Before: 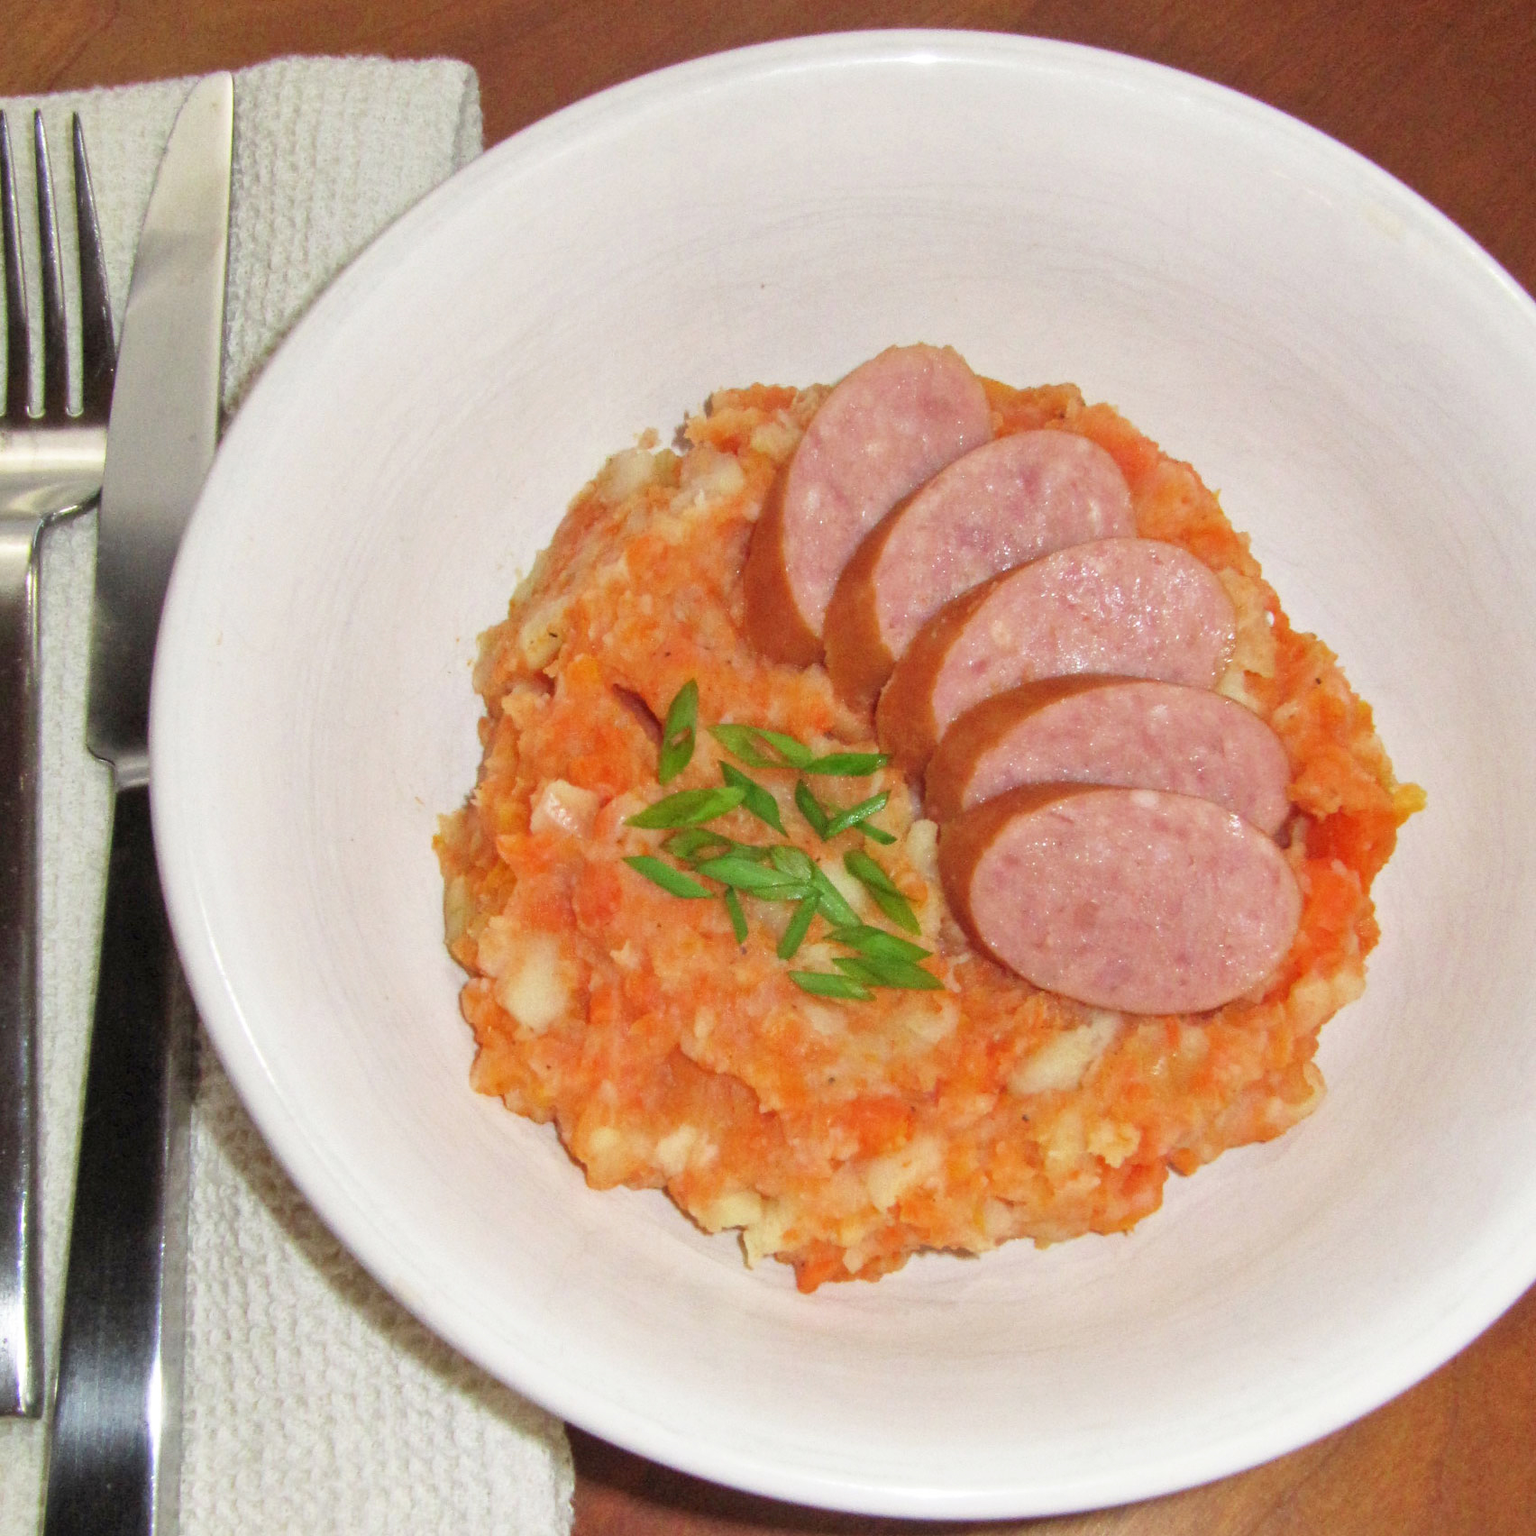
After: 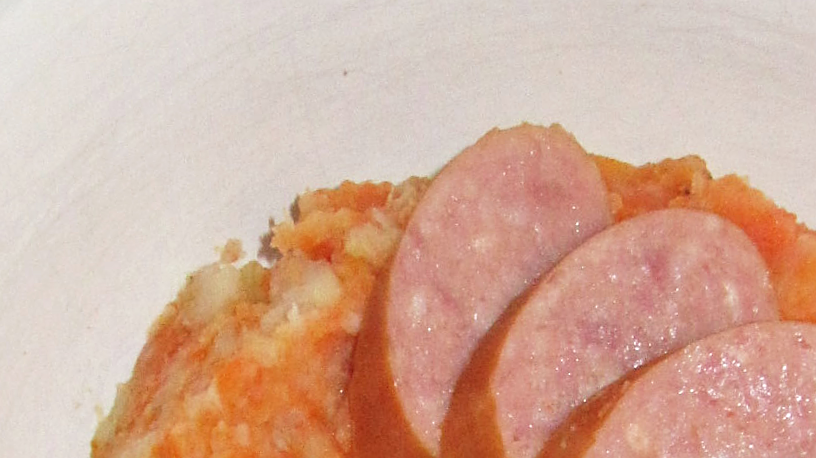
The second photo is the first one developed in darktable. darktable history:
crop: left 28.64%, top 16.832%, right 26.637%, bottom 58.055%
sharpen: on, module defaults
rotate and perspective: rotation -4.25°, automatic cropping off
